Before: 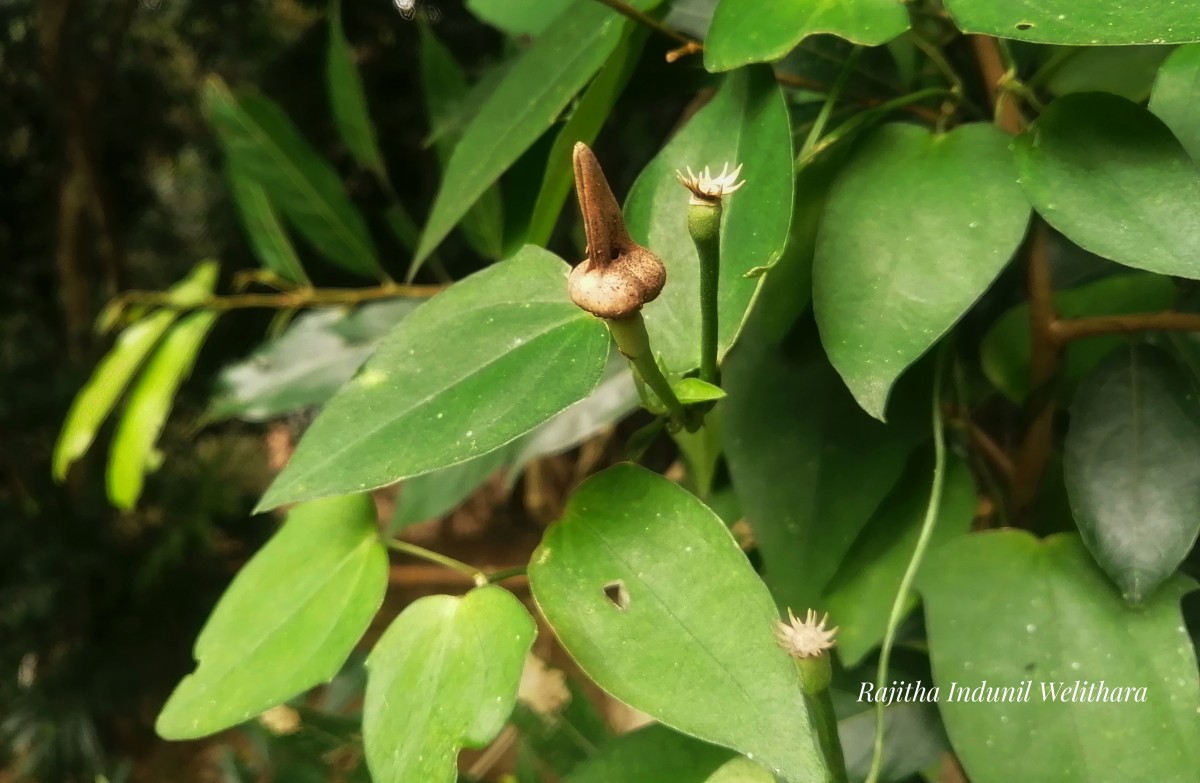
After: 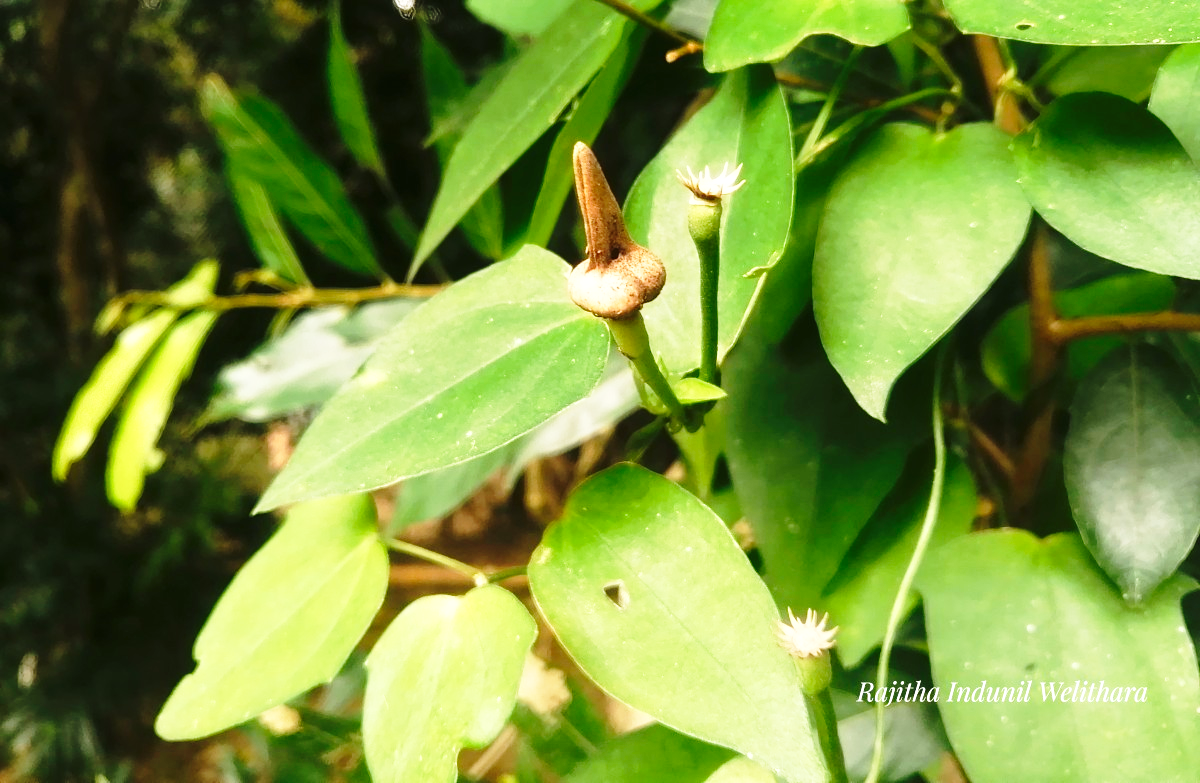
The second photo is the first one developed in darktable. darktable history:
base curve: curves: ch0 [(0, 0) (0.028, 0.03) (0.121, 0.232) (0.46, 0.748) (0.859, 0.968) (1, 1)], preserve colors none
exposure: black level correction 0, exposure 0.498 EV, compensate exposure bias true, compensate highlight preservation false
